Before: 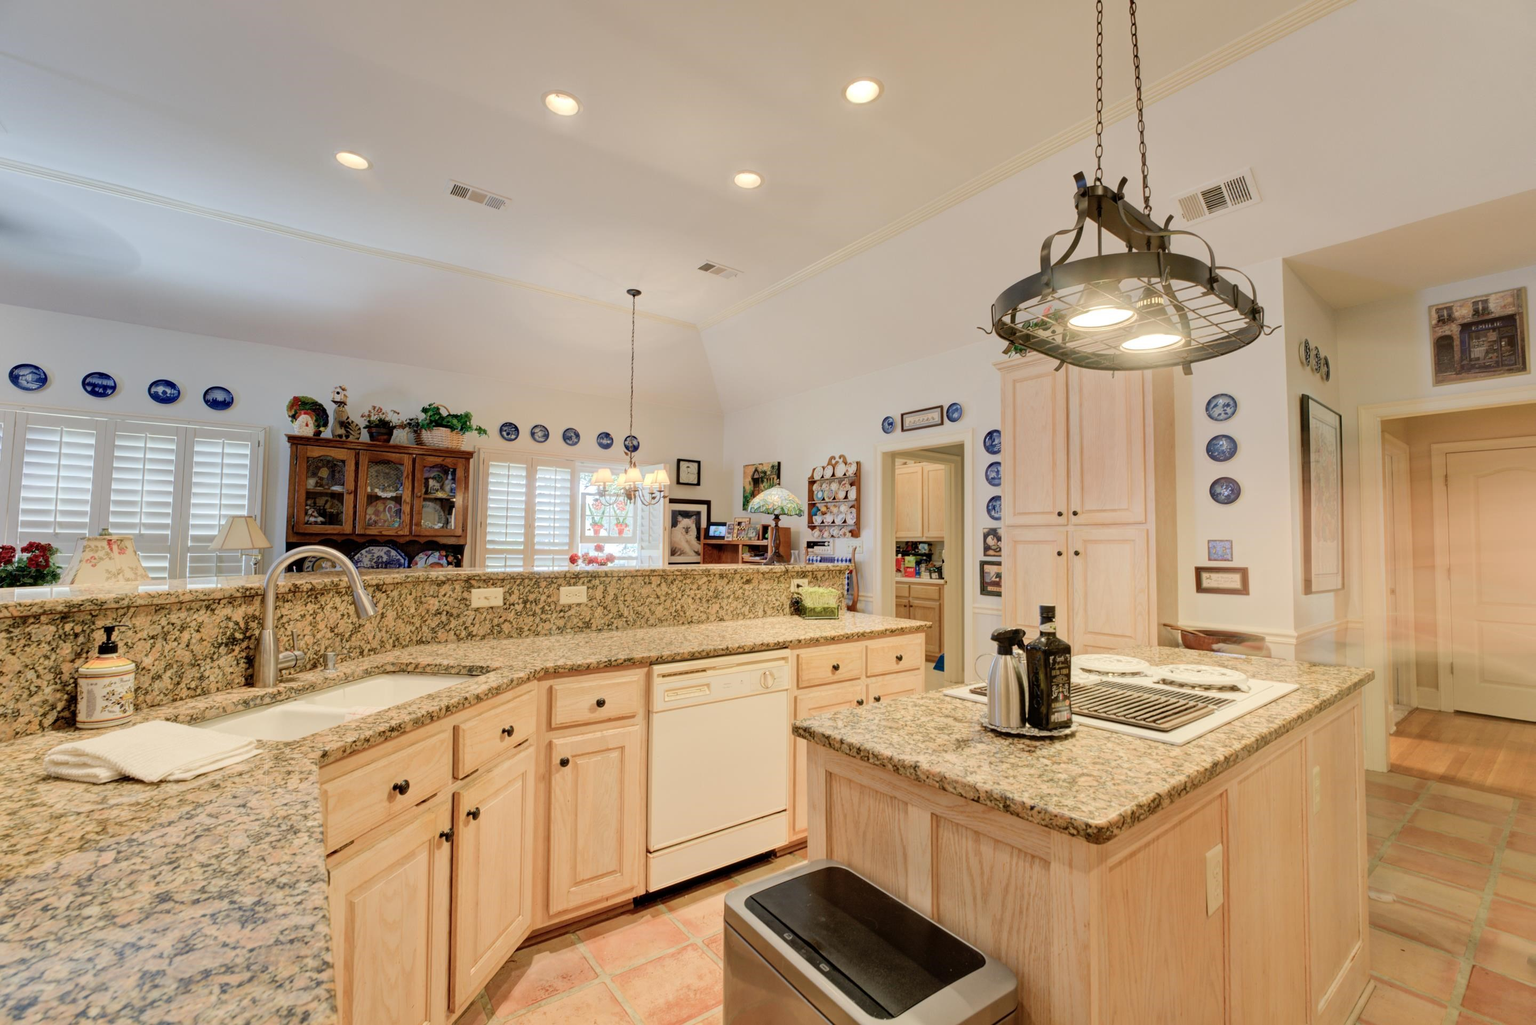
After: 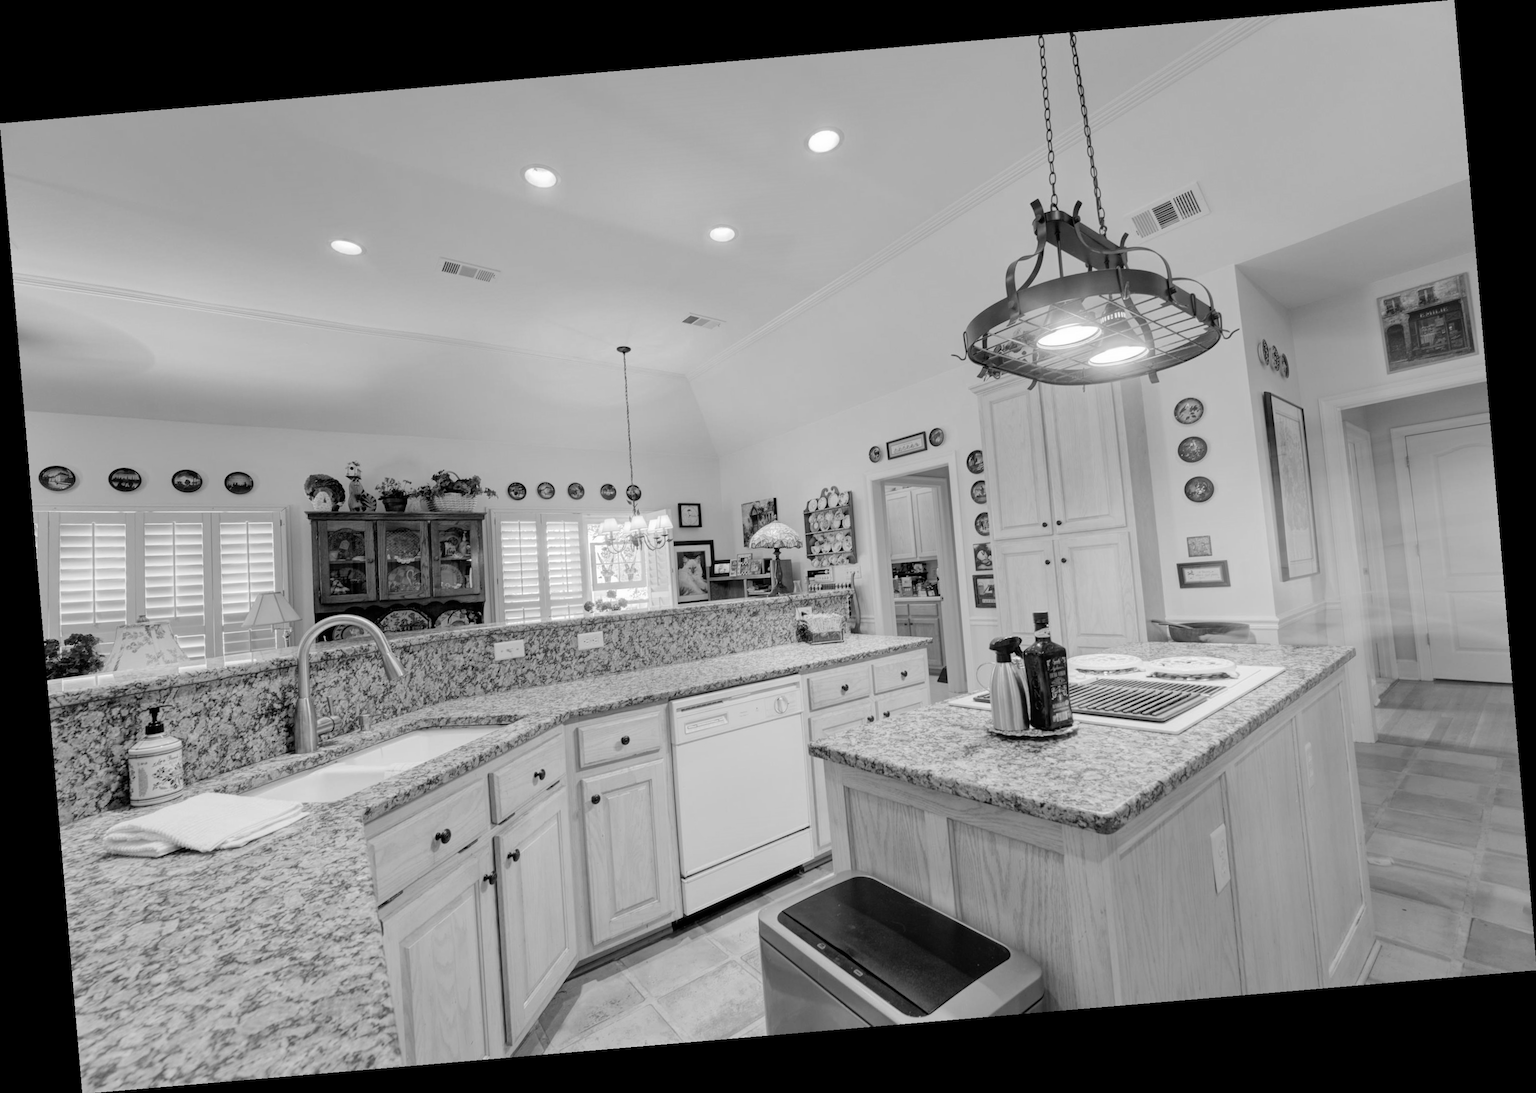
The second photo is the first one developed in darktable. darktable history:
rotate and perspective: rotation -4.86°, automatic cropping off
monochrome: a -4.13, b 5.16, size 1
exposure: compensate highlight preservation false
